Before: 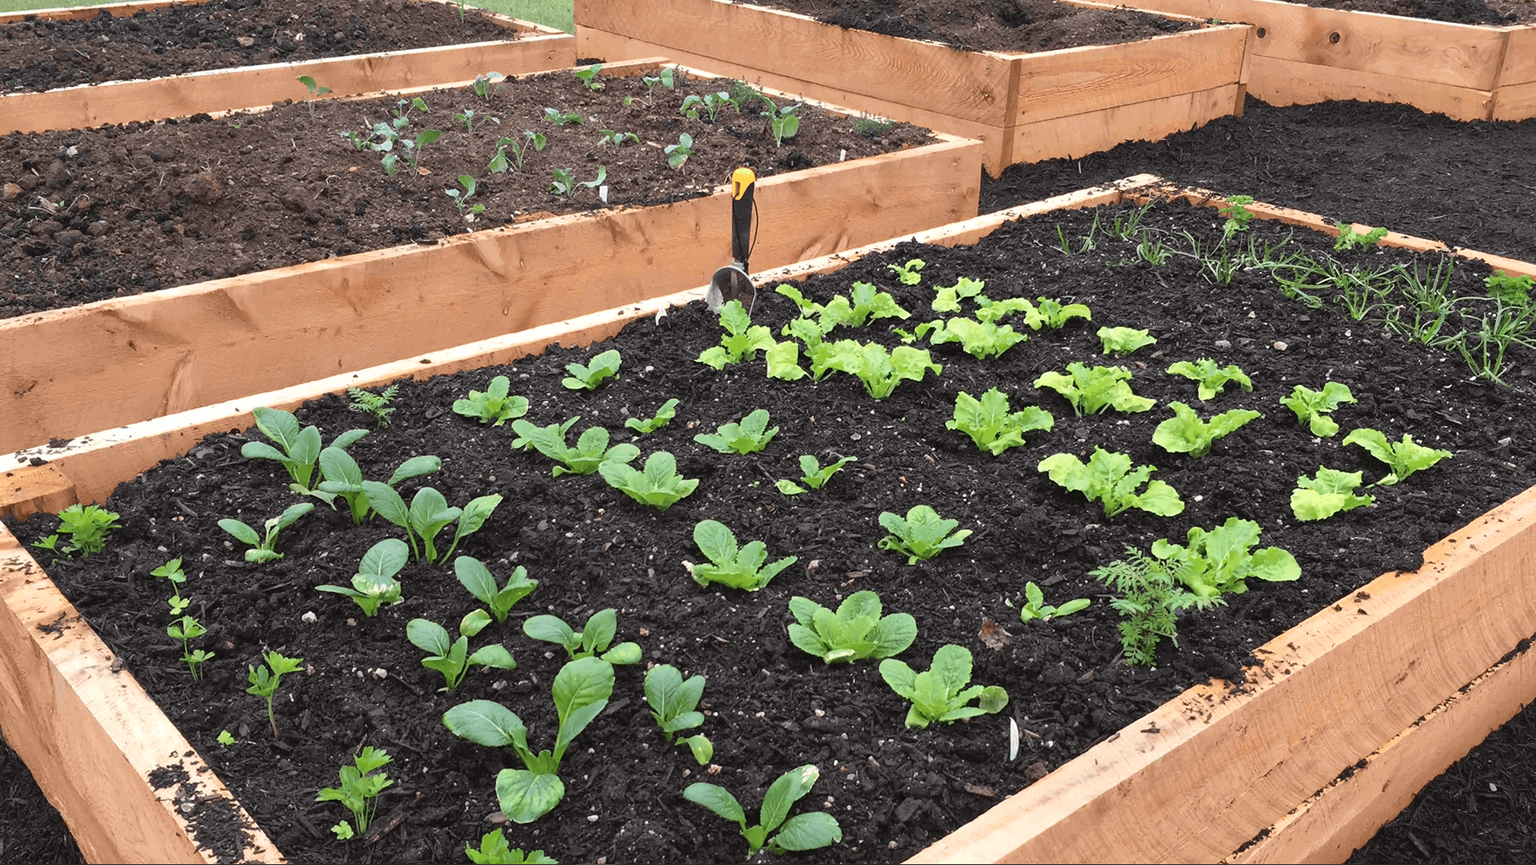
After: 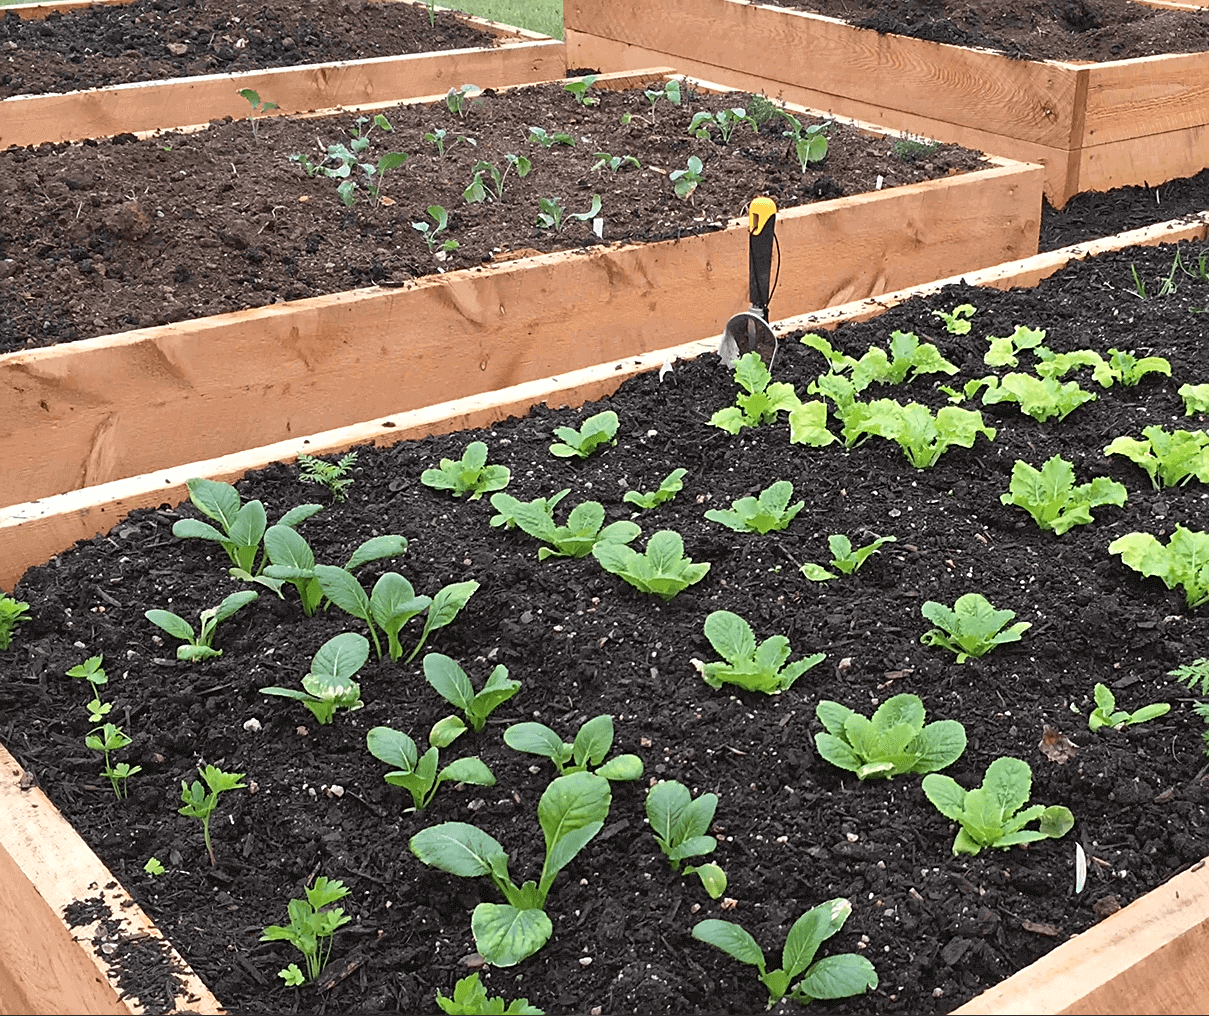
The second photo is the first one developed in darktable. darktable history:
sharpen: on, module defaults
crop and rotate: left 6.168%, right 26.837%
